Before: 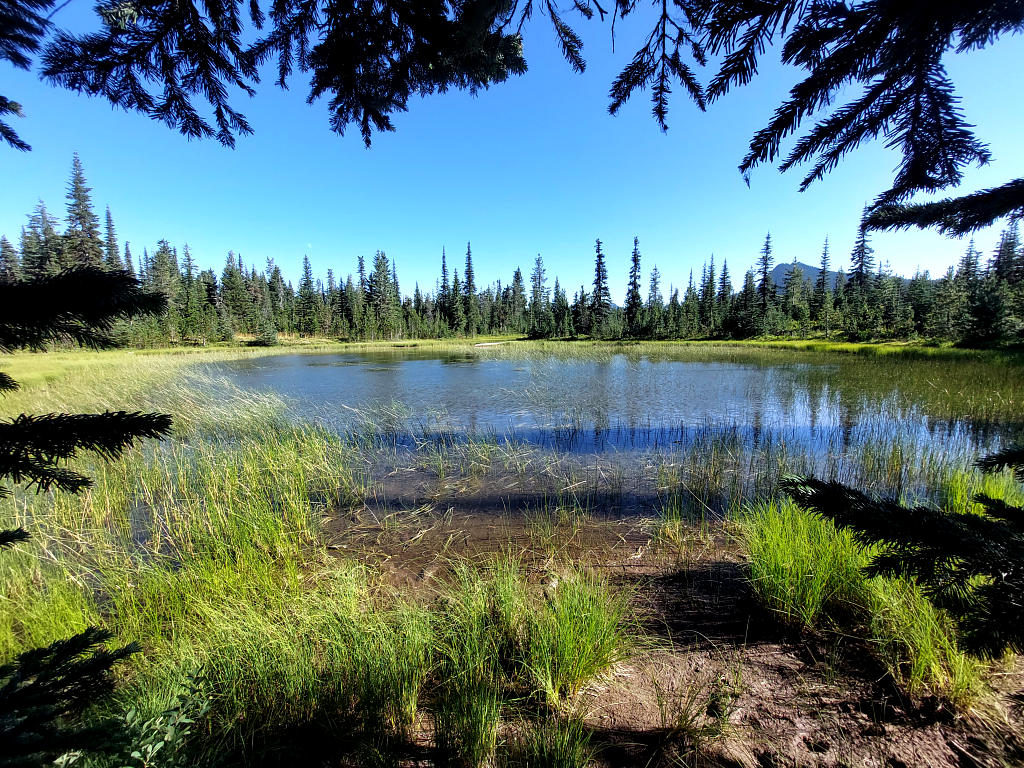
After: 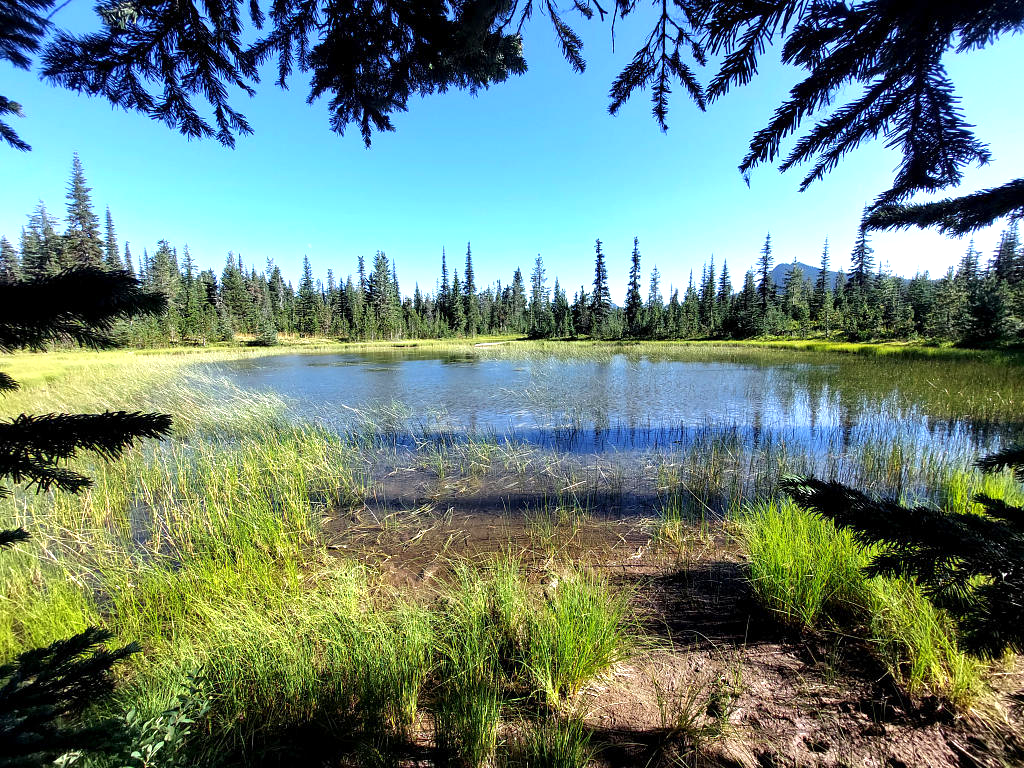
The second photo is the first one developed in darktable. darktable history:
exposure: exposure 0.511 EV, compensate exposure bias true, compensate highlight preservation false
